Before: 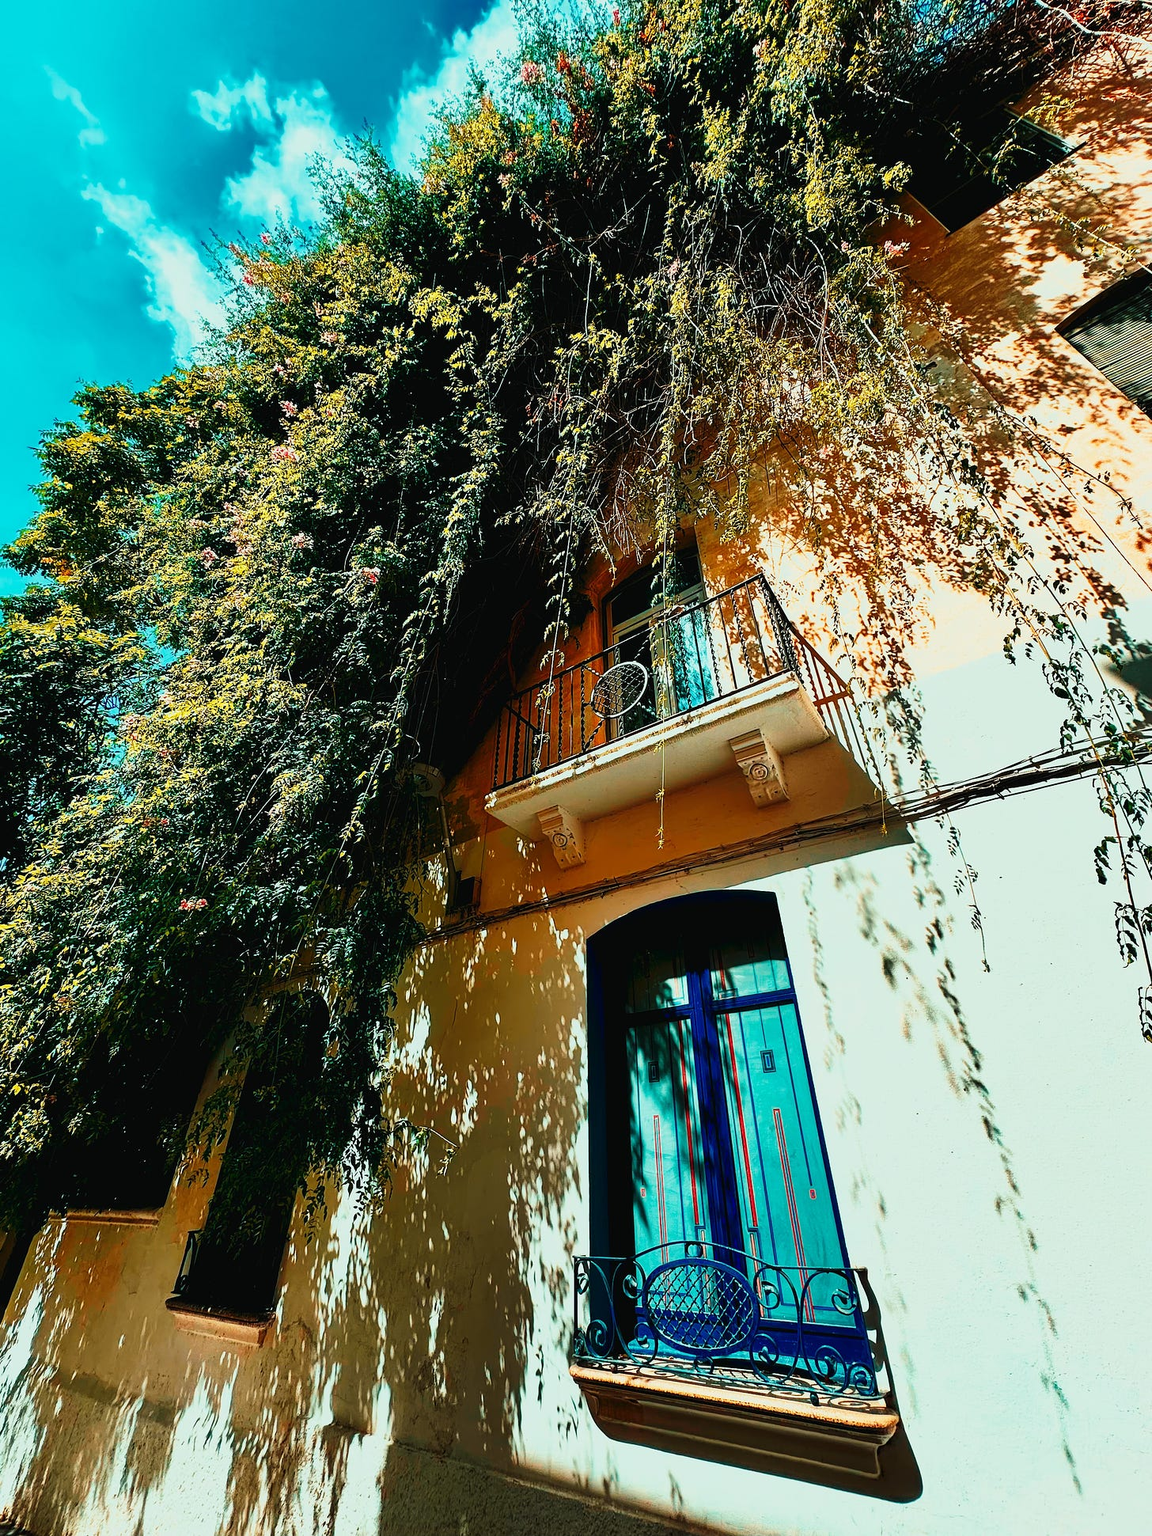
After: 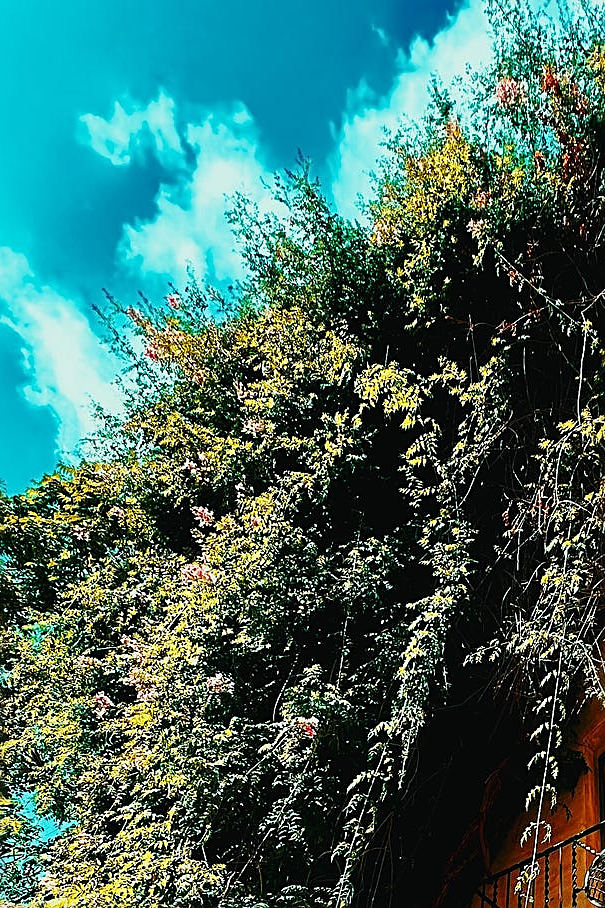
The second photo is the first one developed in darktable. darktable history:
crop and rotate: left 11.18%, top 0.057%, right 47.24%, bottom 53.159%
sharpen: on, module defaults
